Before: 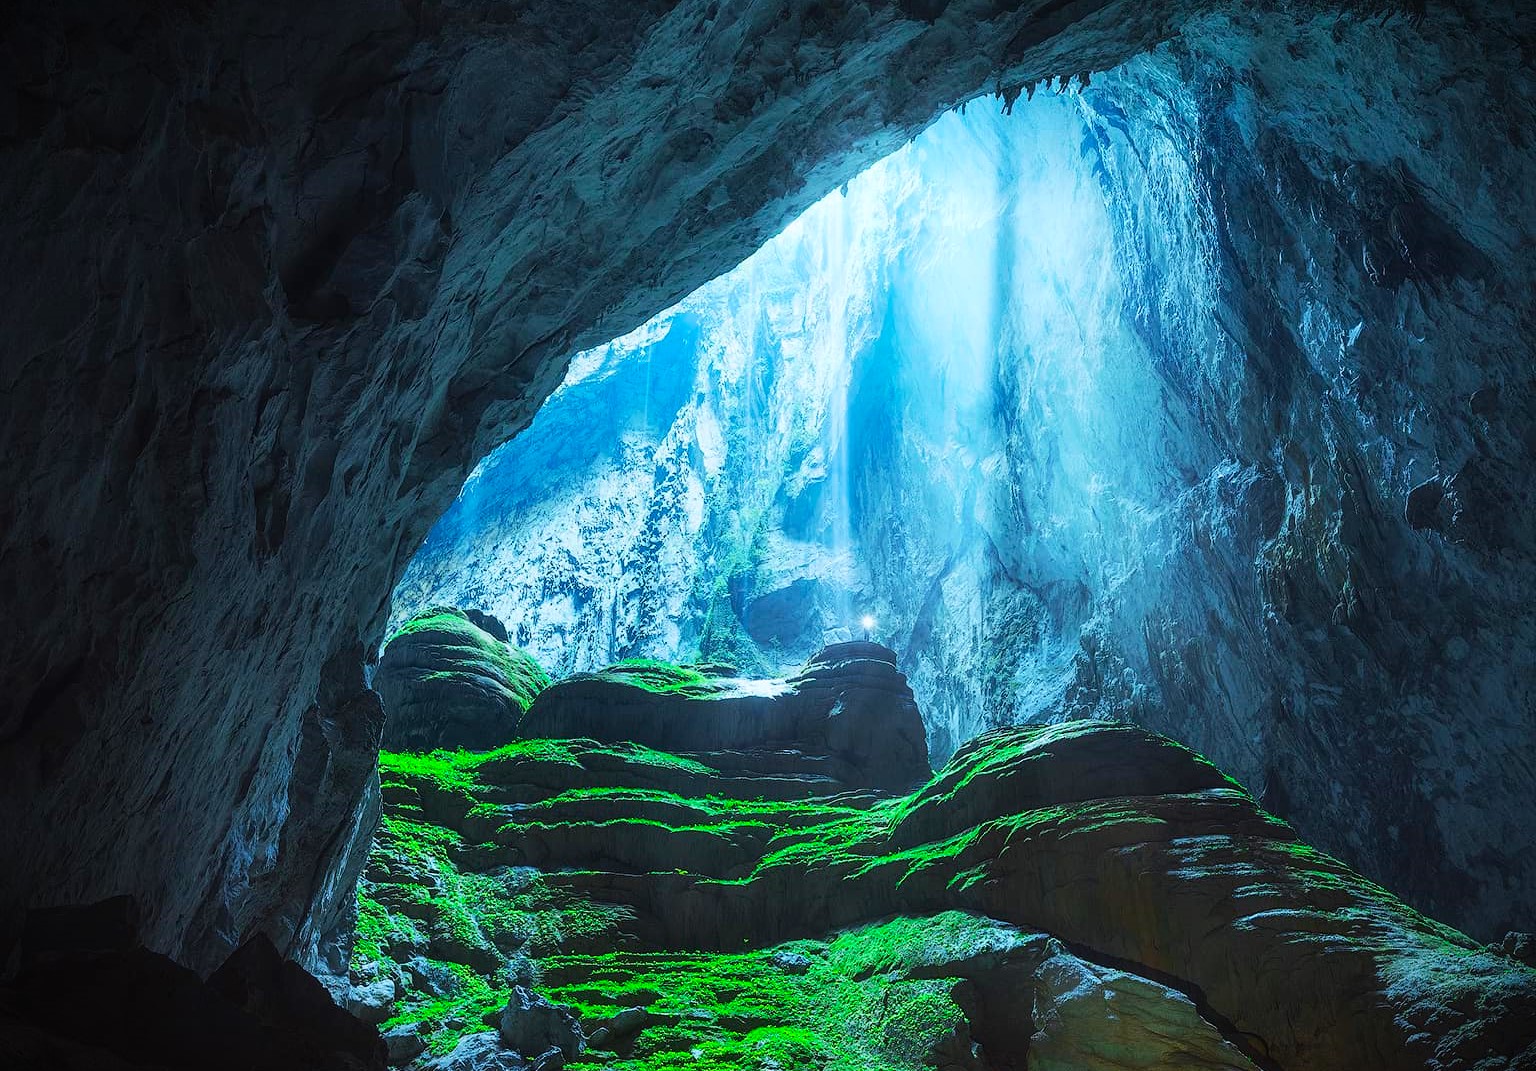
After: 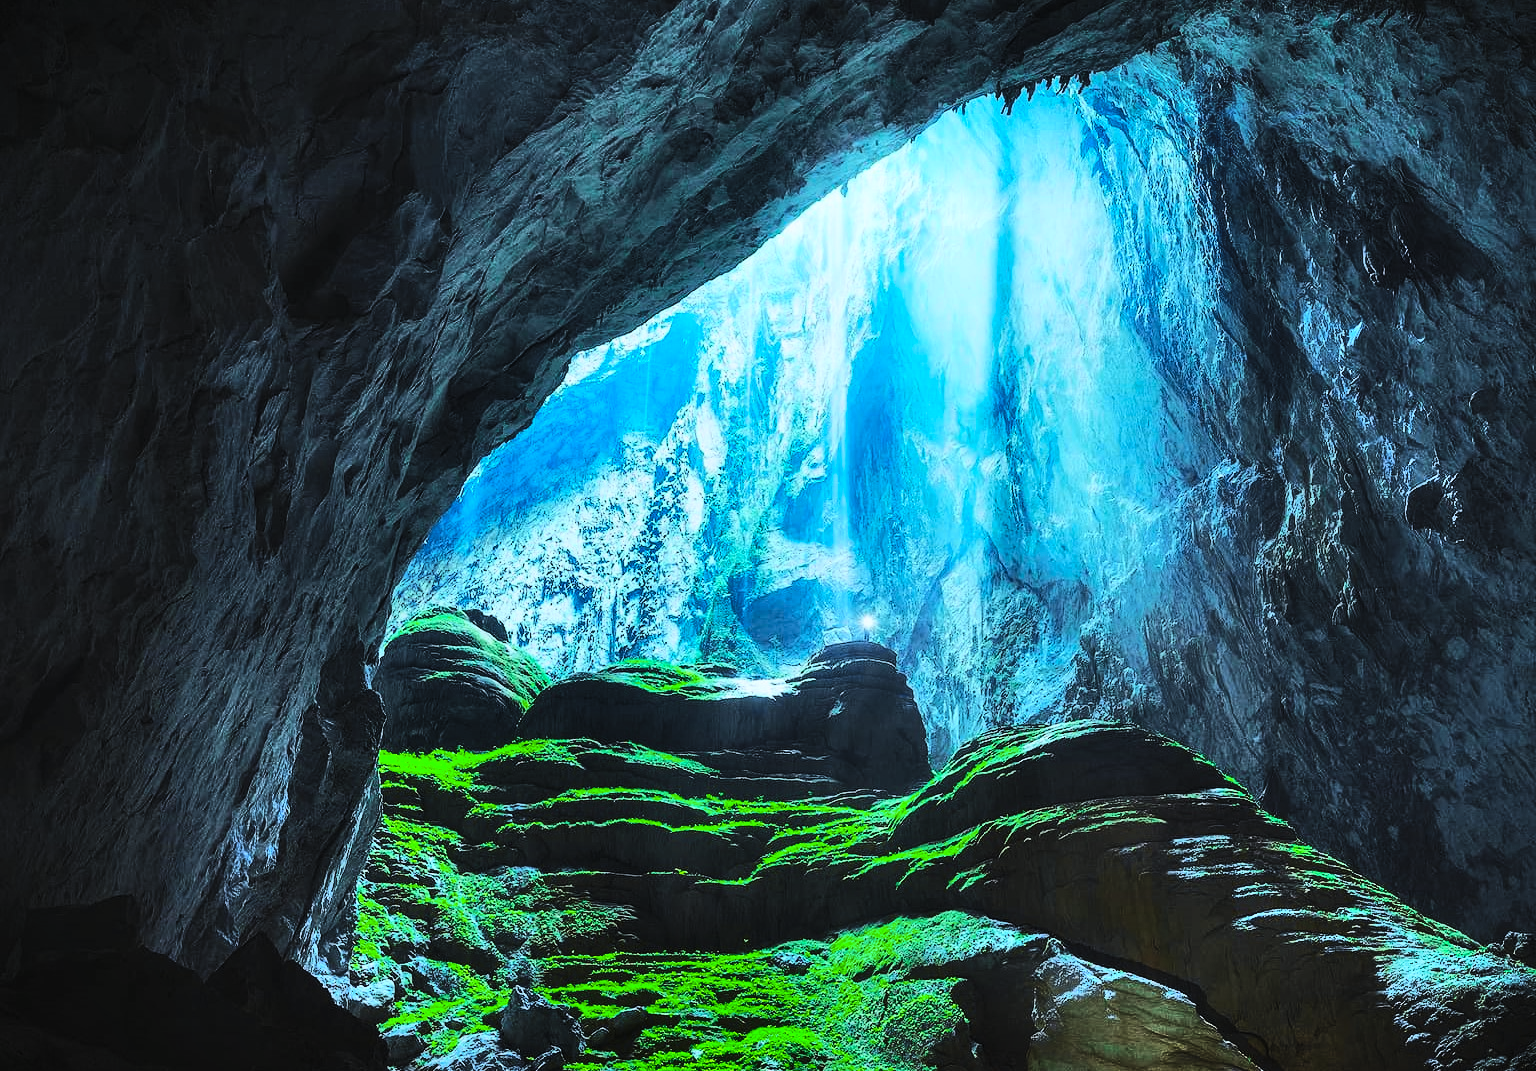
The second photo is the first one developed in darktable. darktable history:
exposure: black level correction -0.015, exposure -0.521 EV, compensate highlight preservation false
shadows and highlights: shadows 60.48, soften with gaussian
levels: levels [0.062, 0.494, 0.925]
tone curve: curves: ch0 [(0.003, 0.023) (0.071, 0.052) (0.236, 0.197) (0.466, 0.557) (0.644, 0.748) (0.803, 0.88) (0.994, 0.968)]; ch1 [(0, 0) (0.262, 0.227) (0.417, 0.386) (0.469, 0.467) (0.502, 0.498) (0.528, 0.53) (0.573, 0.57) (0.605, 0.621) (0.644, 0.671) (0.686, 0.728) (0.994, 0.987)]; ch2 [(0, 0) (0.262, 0.188) (0.385, 0.353) (0.427, 0.424) (0.495, 0.493) (0.515, 0.534) (0.547, 0.556) (0.589, 0.613) (0.644, 0.748) (1, 1)], color space Lab, independent channels, preserve colors none
